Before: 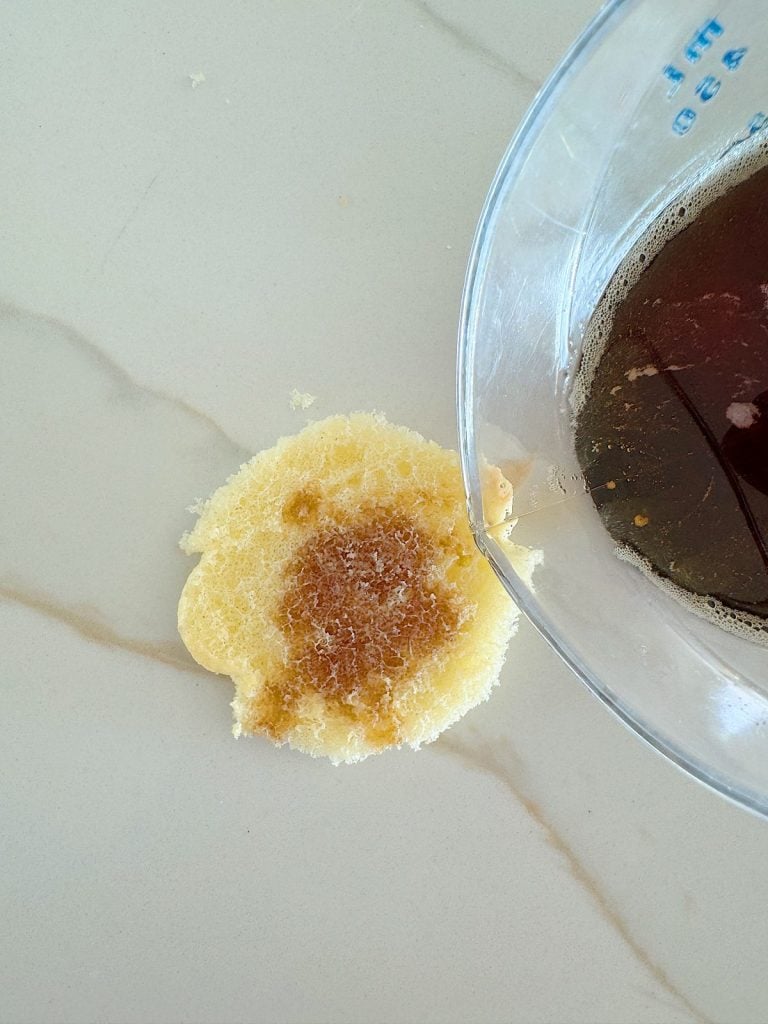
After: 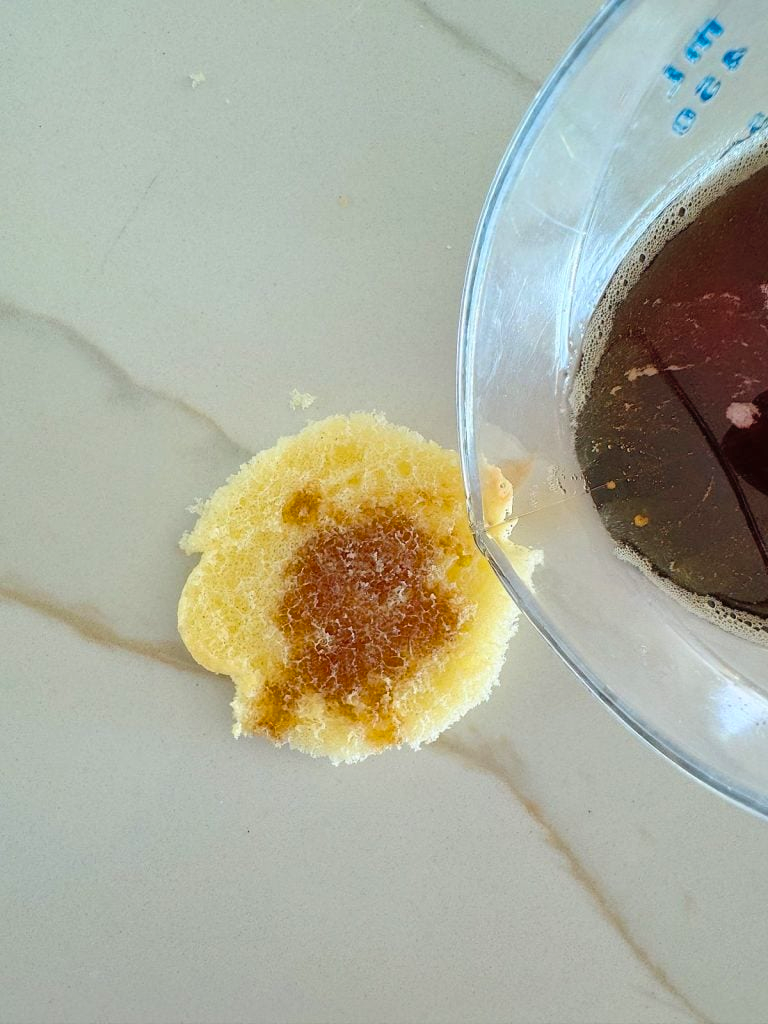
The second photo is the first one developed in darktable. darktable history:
contrast brightness saturation: contrast 0.074, brightness 0.081, saturation 0.18
shadows and highlights: soften with gaussian
